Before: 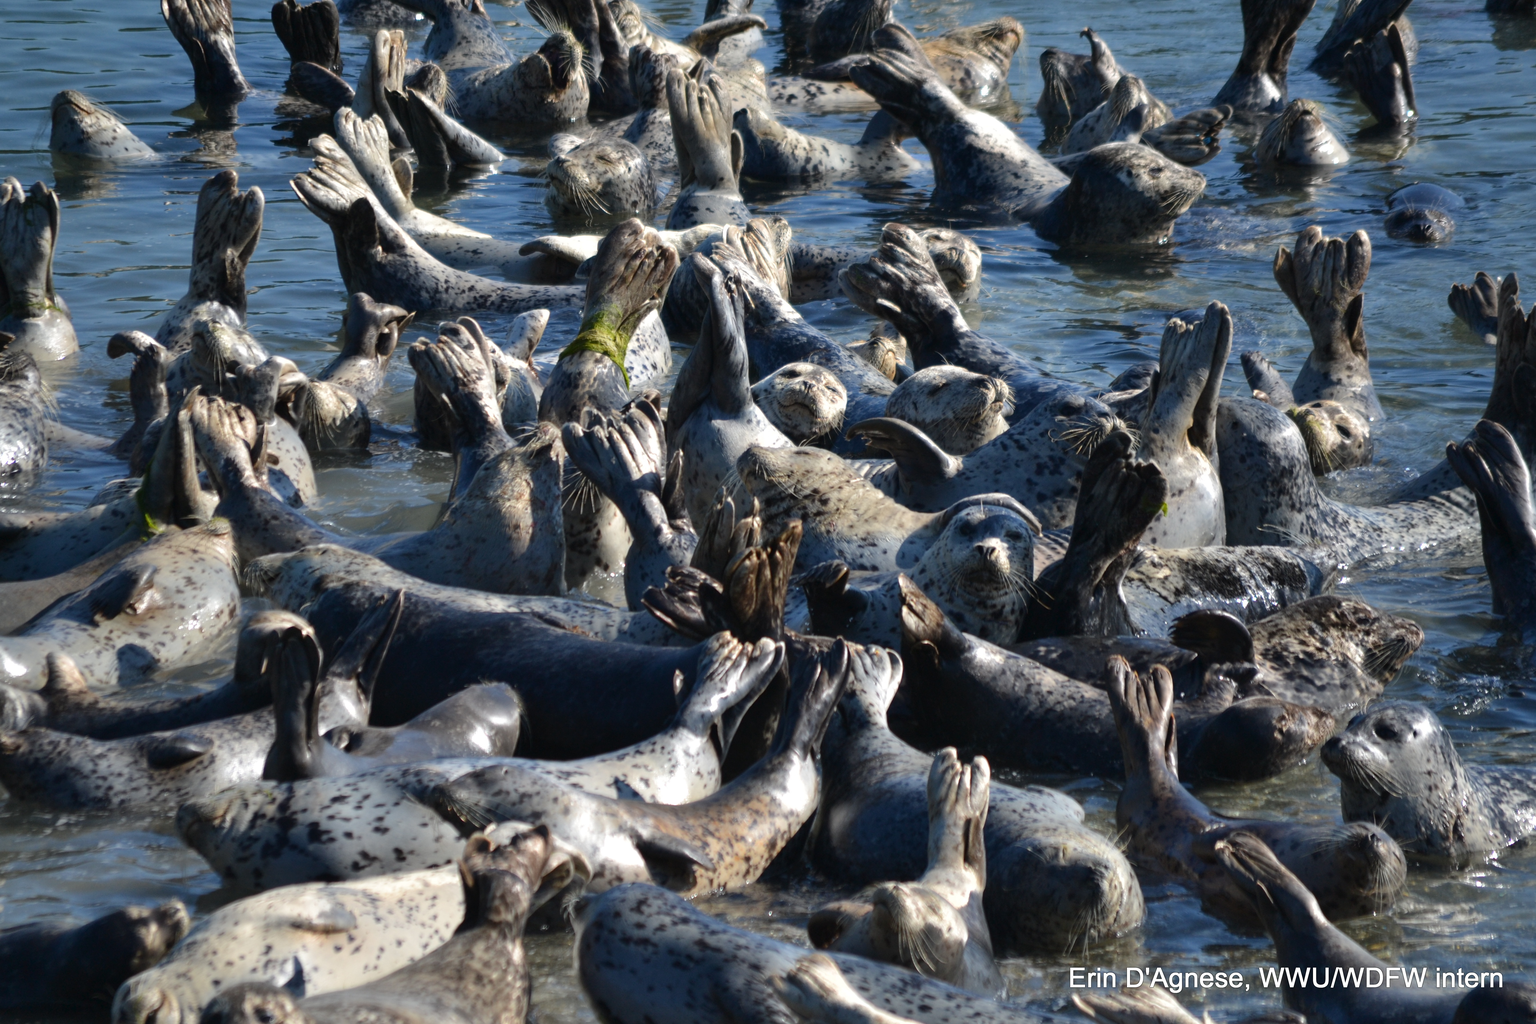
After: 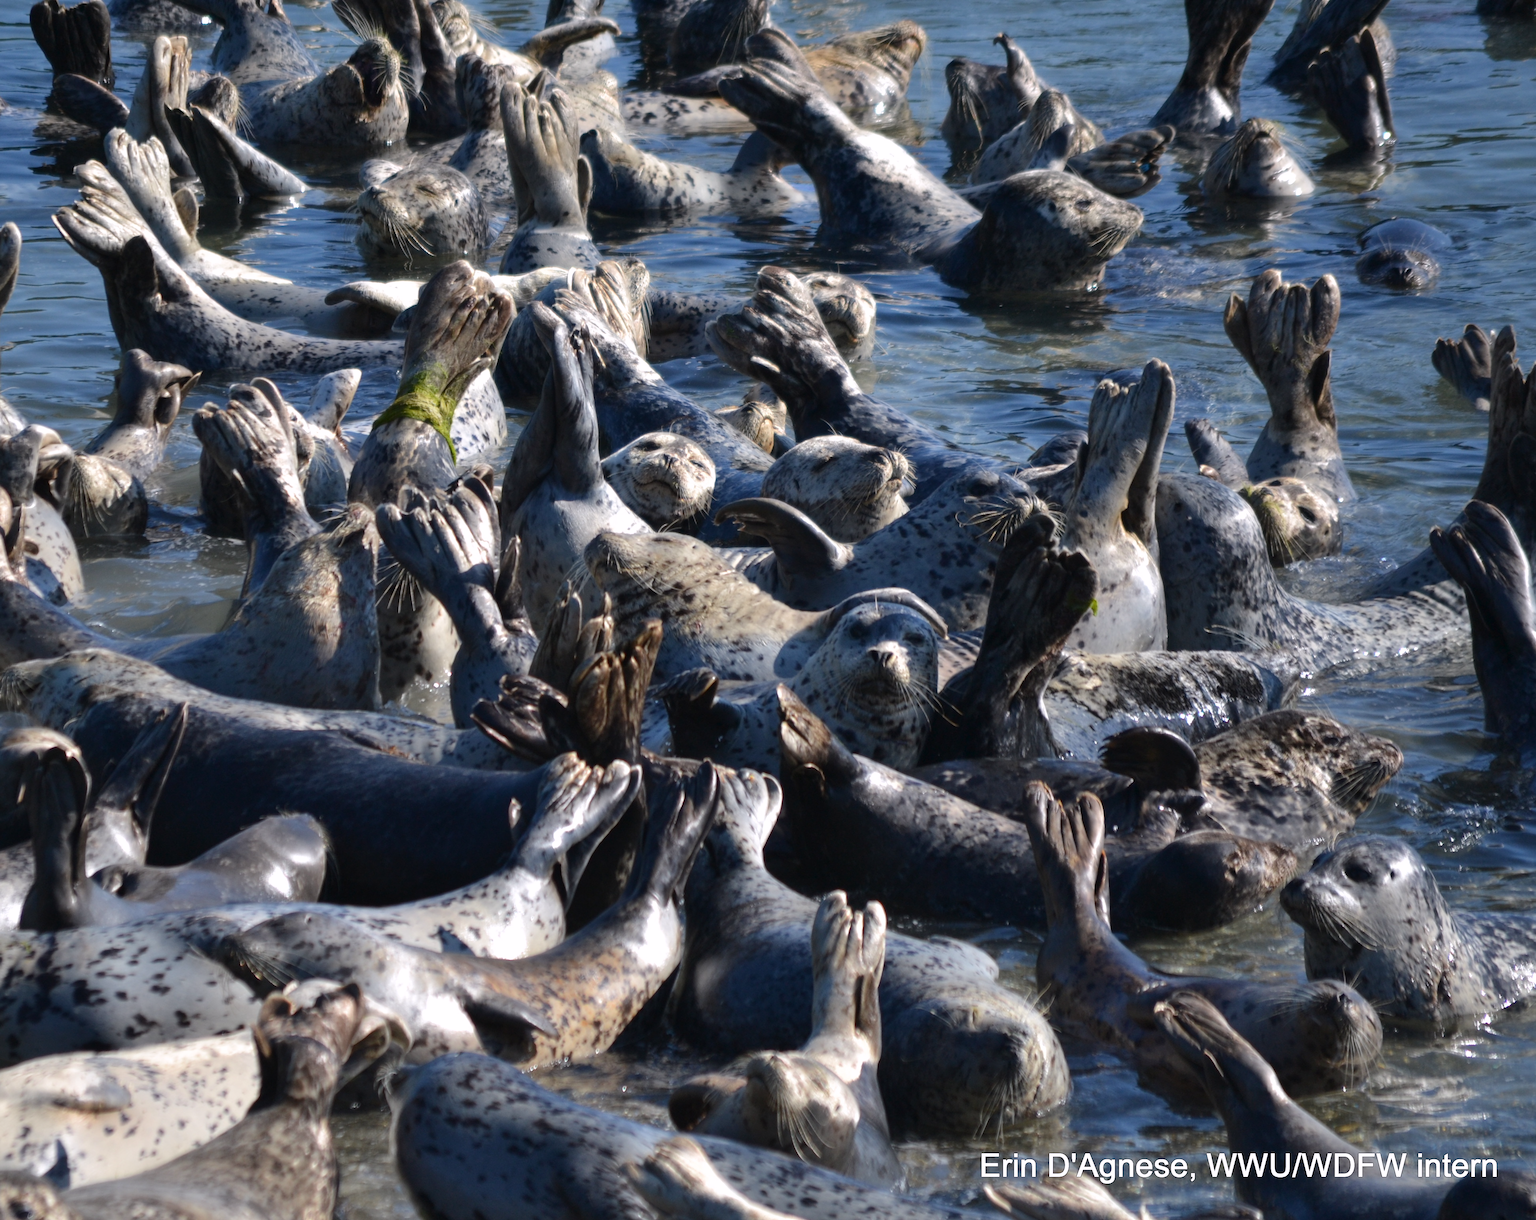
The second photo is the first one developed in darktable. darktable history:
crop: left 16.068%
color calibration: illuminant custom, x 0.348, y 0.365, temperature 4946.11 K
